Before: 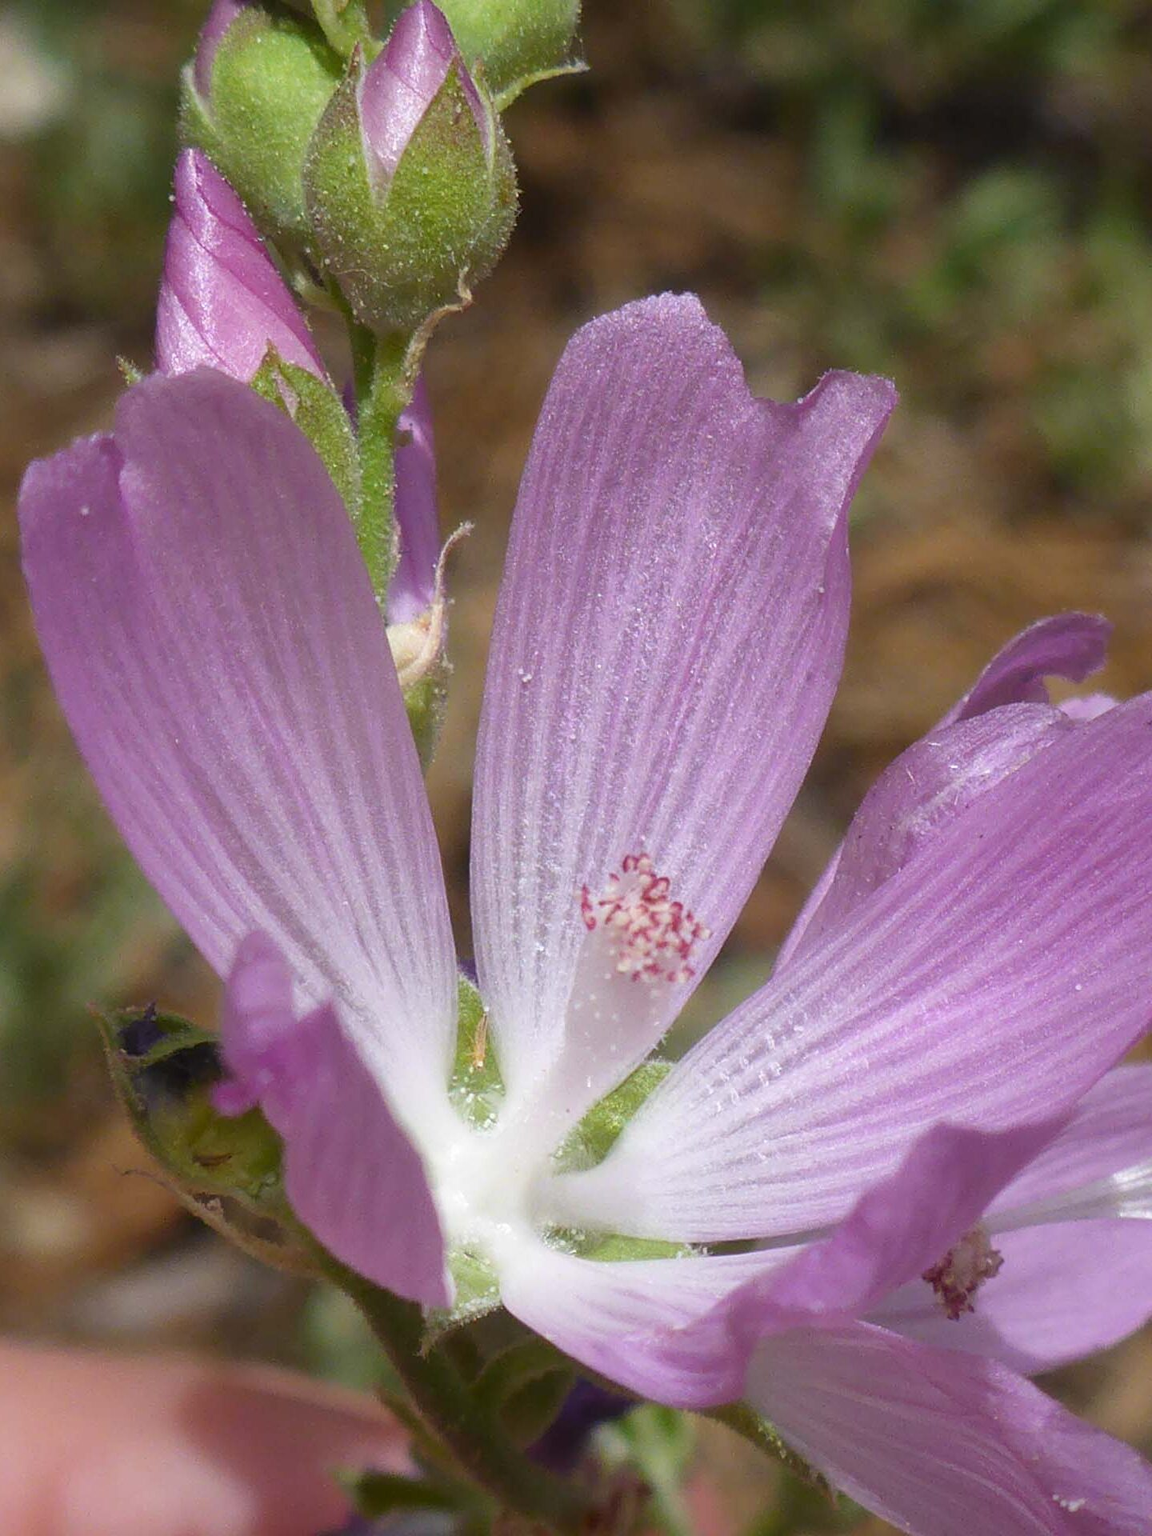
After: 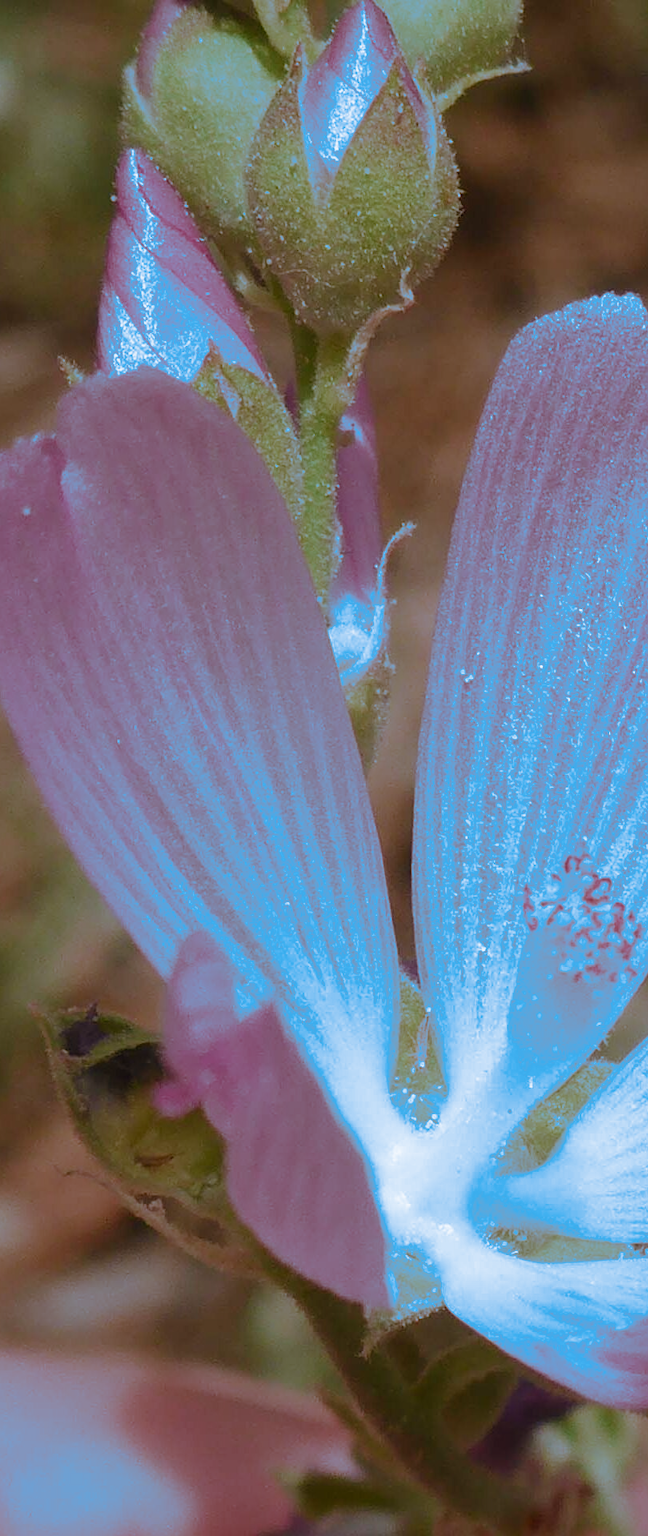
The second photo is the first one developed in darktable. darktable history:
split-toning: shadows › hue 220°, shadows › saturation 0.64, highlights › hue 220°, highlights › saturation 0.64, balance 0, compress 5.22%
crop: left 5.114%, right 38.589%
white balance: red 1.123, blue 0.83
